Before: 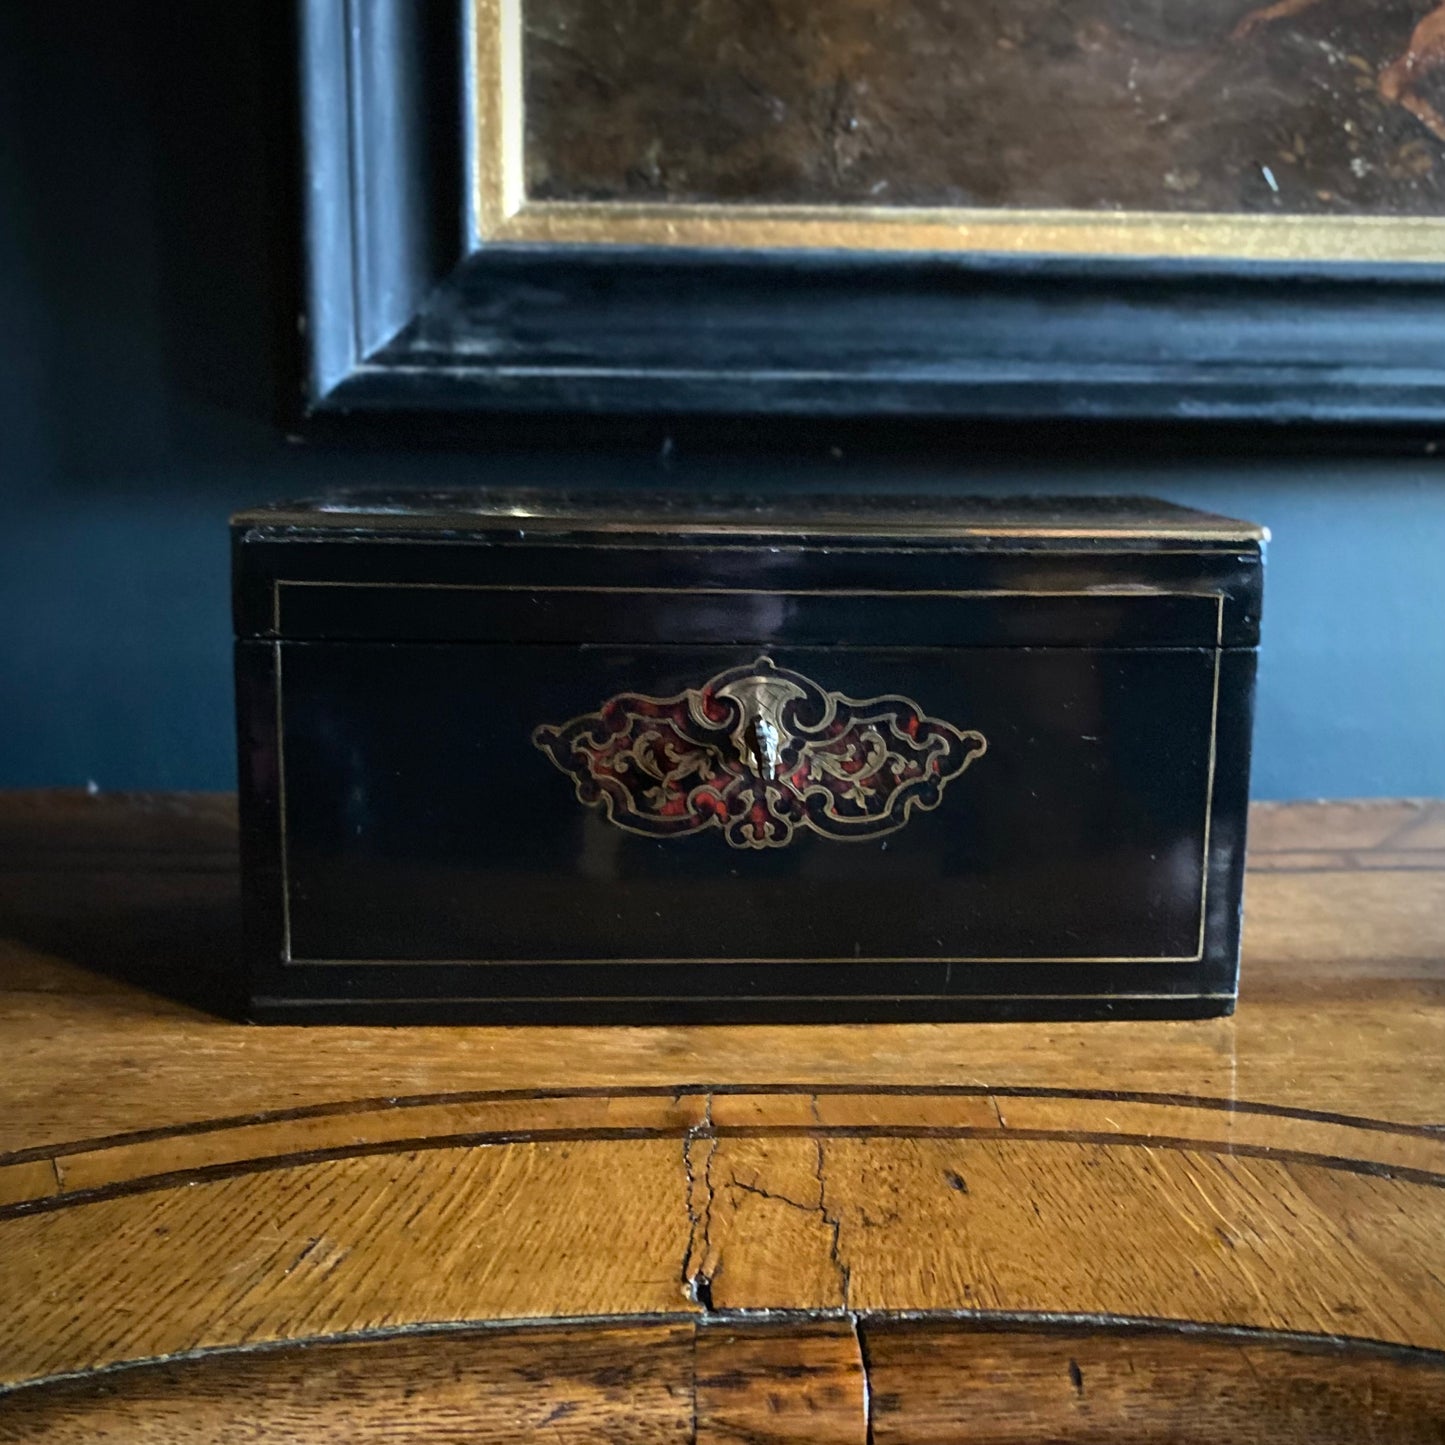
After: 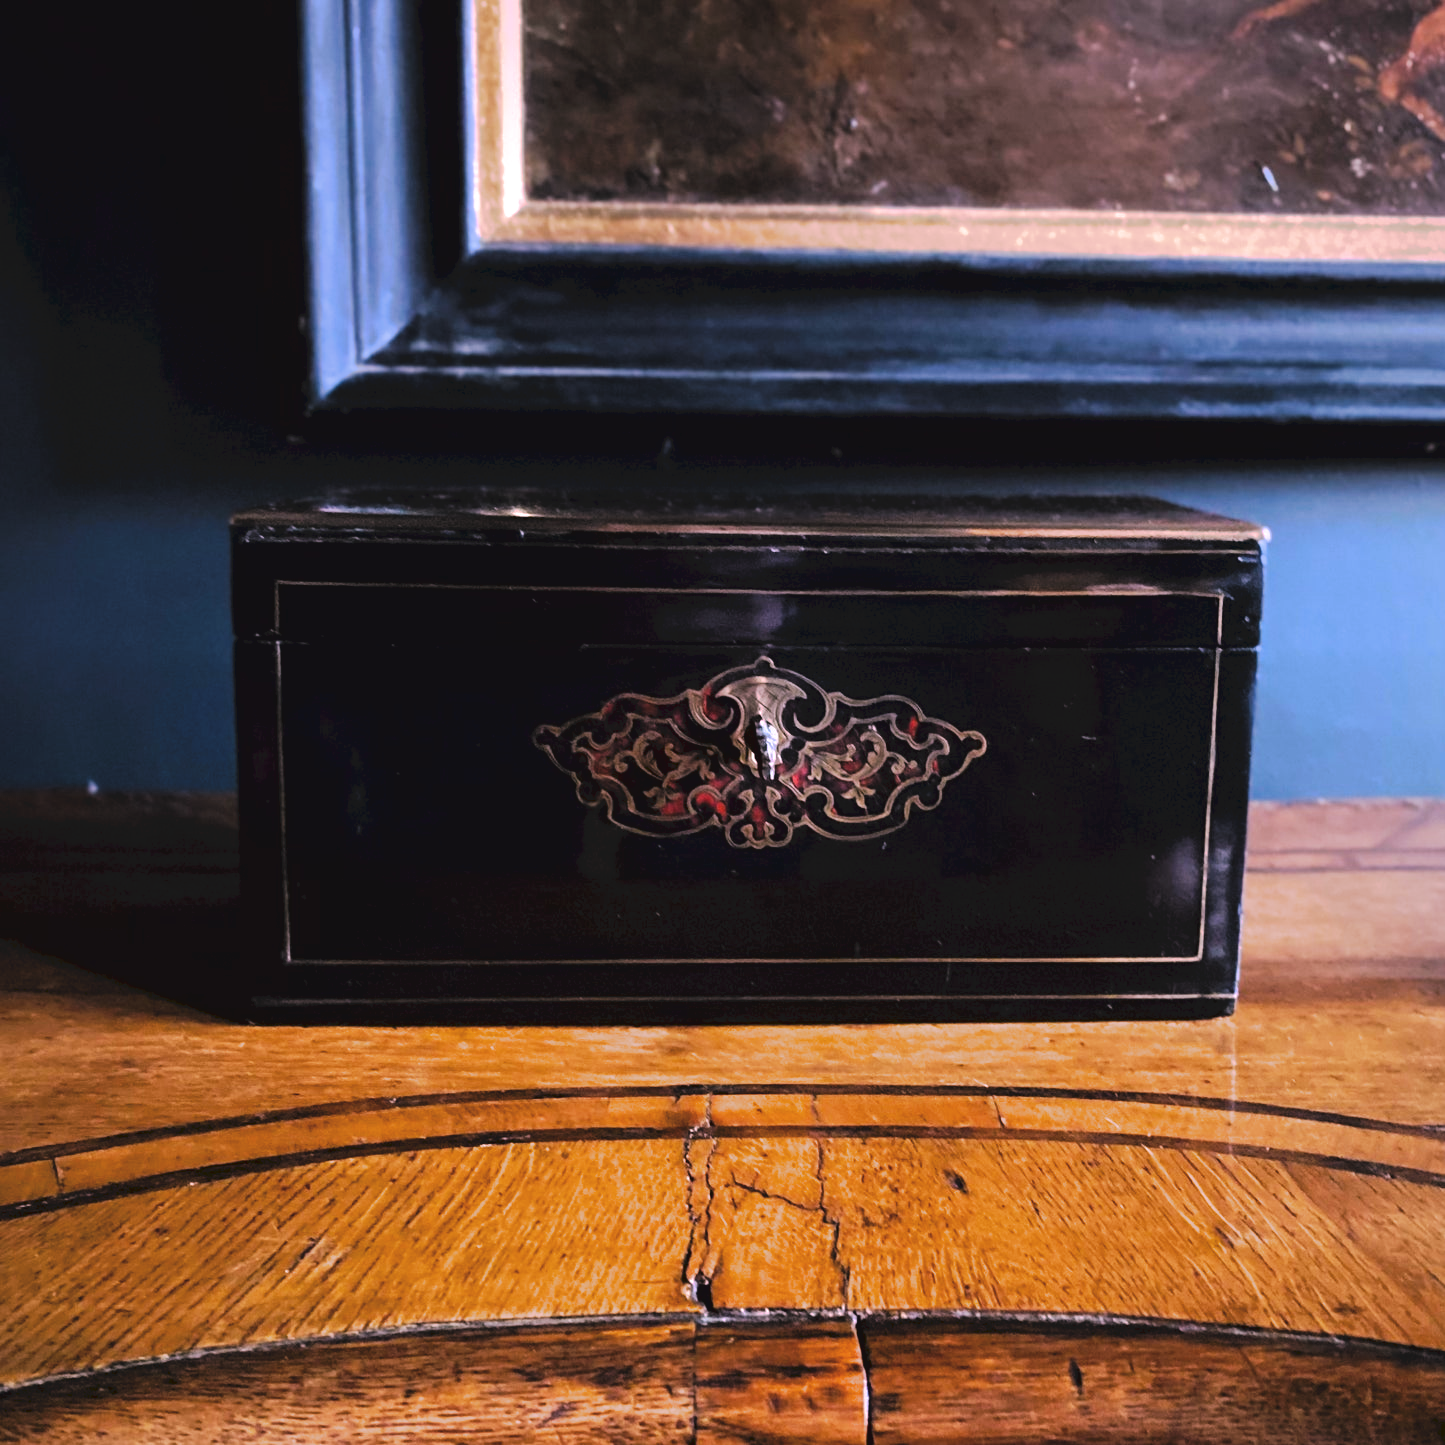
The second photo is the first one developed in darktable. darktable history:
white balance: red 1.188, blue 1.11
tone curve: curves: ch0 [(0, 0) (0.003, 0.08) (0.011, 0.088) (0.025, 0.104) (0.044, 0.122) (0.069, 0.141) (0.1, 0.161) (0.136, 0.181) (0.177, 0.209) (0.224, 0.246) (0.277, 0.293) (0.335, 0.343) (0.399, 0.399) (0.468, 0.464) (0.543, 0.54) (0.623, 0.616) (0.709, 0.694) (0.801, 0.757) (0.898, 0.821) (1, 1)], preserve colors none
filmic rgb: black relative exposure -4.91 EV, white relative exposure 2.84 EV, hardness 3.7
color balance: lift [1, 1.001, 0.999, 1.001], gamma [1, 1.004, 1.007, 0.993], gain [1, 0.991, 0.987, 1.013], contrast 7.5%, contrast fulcrum 10%, output saturation 115%
